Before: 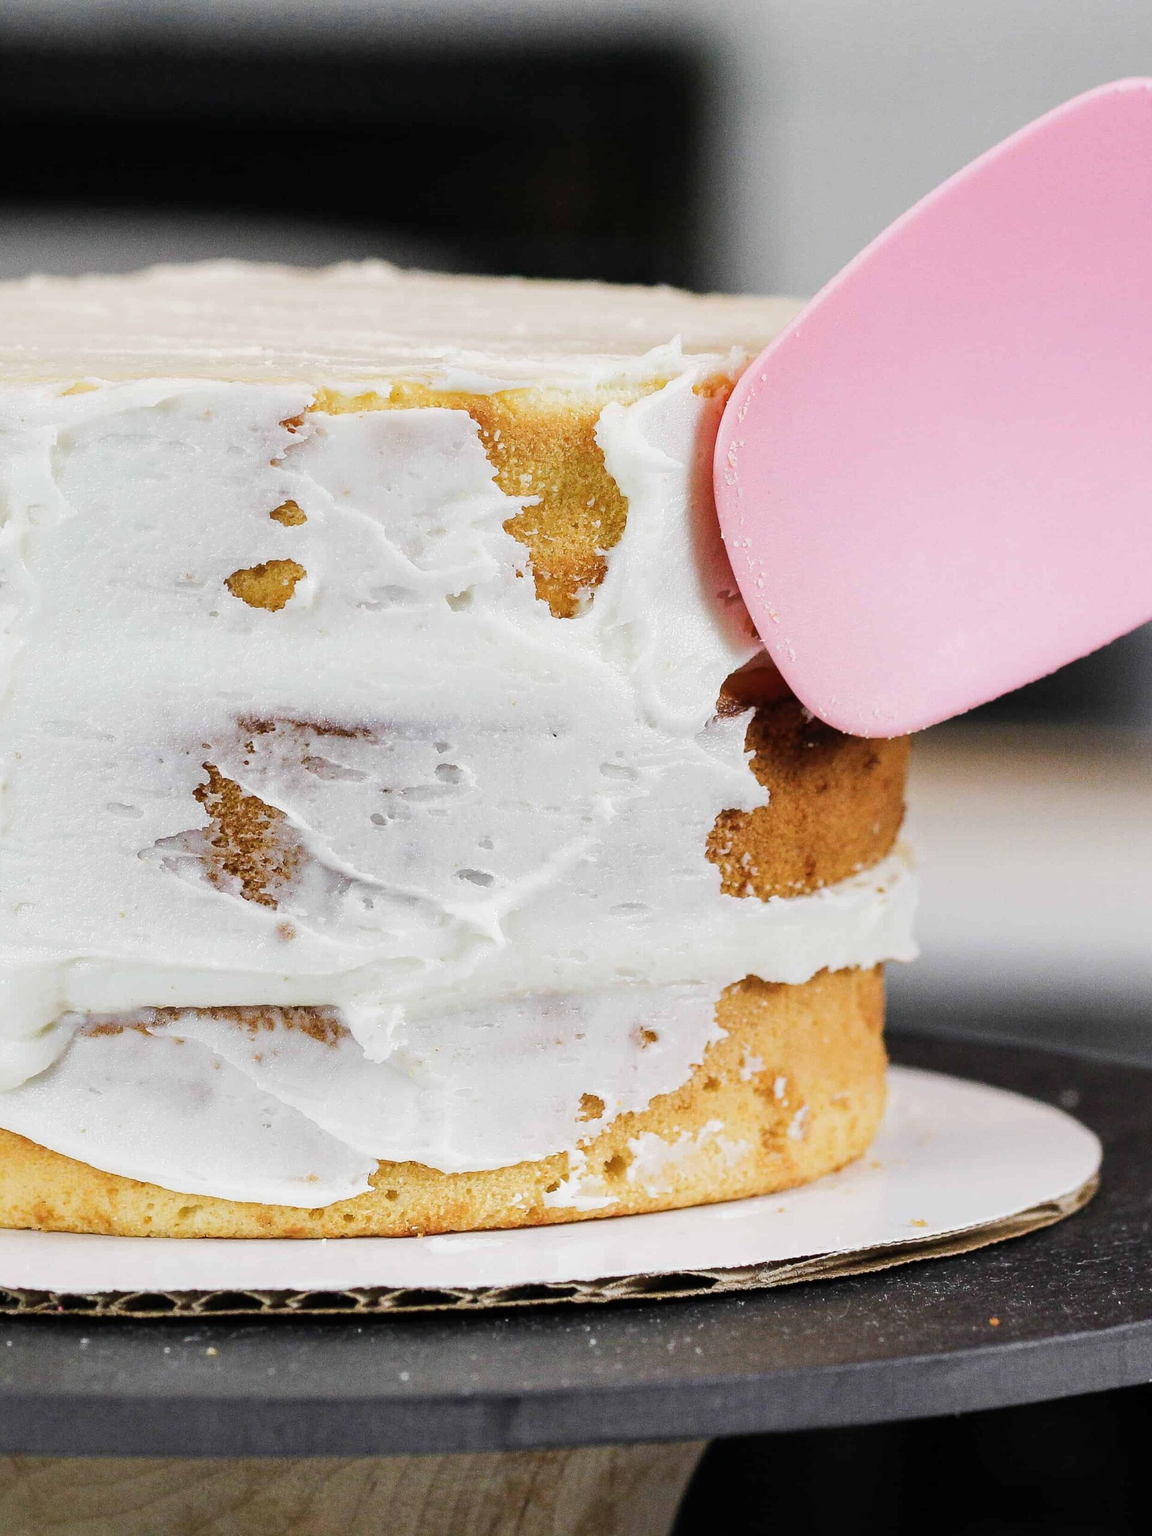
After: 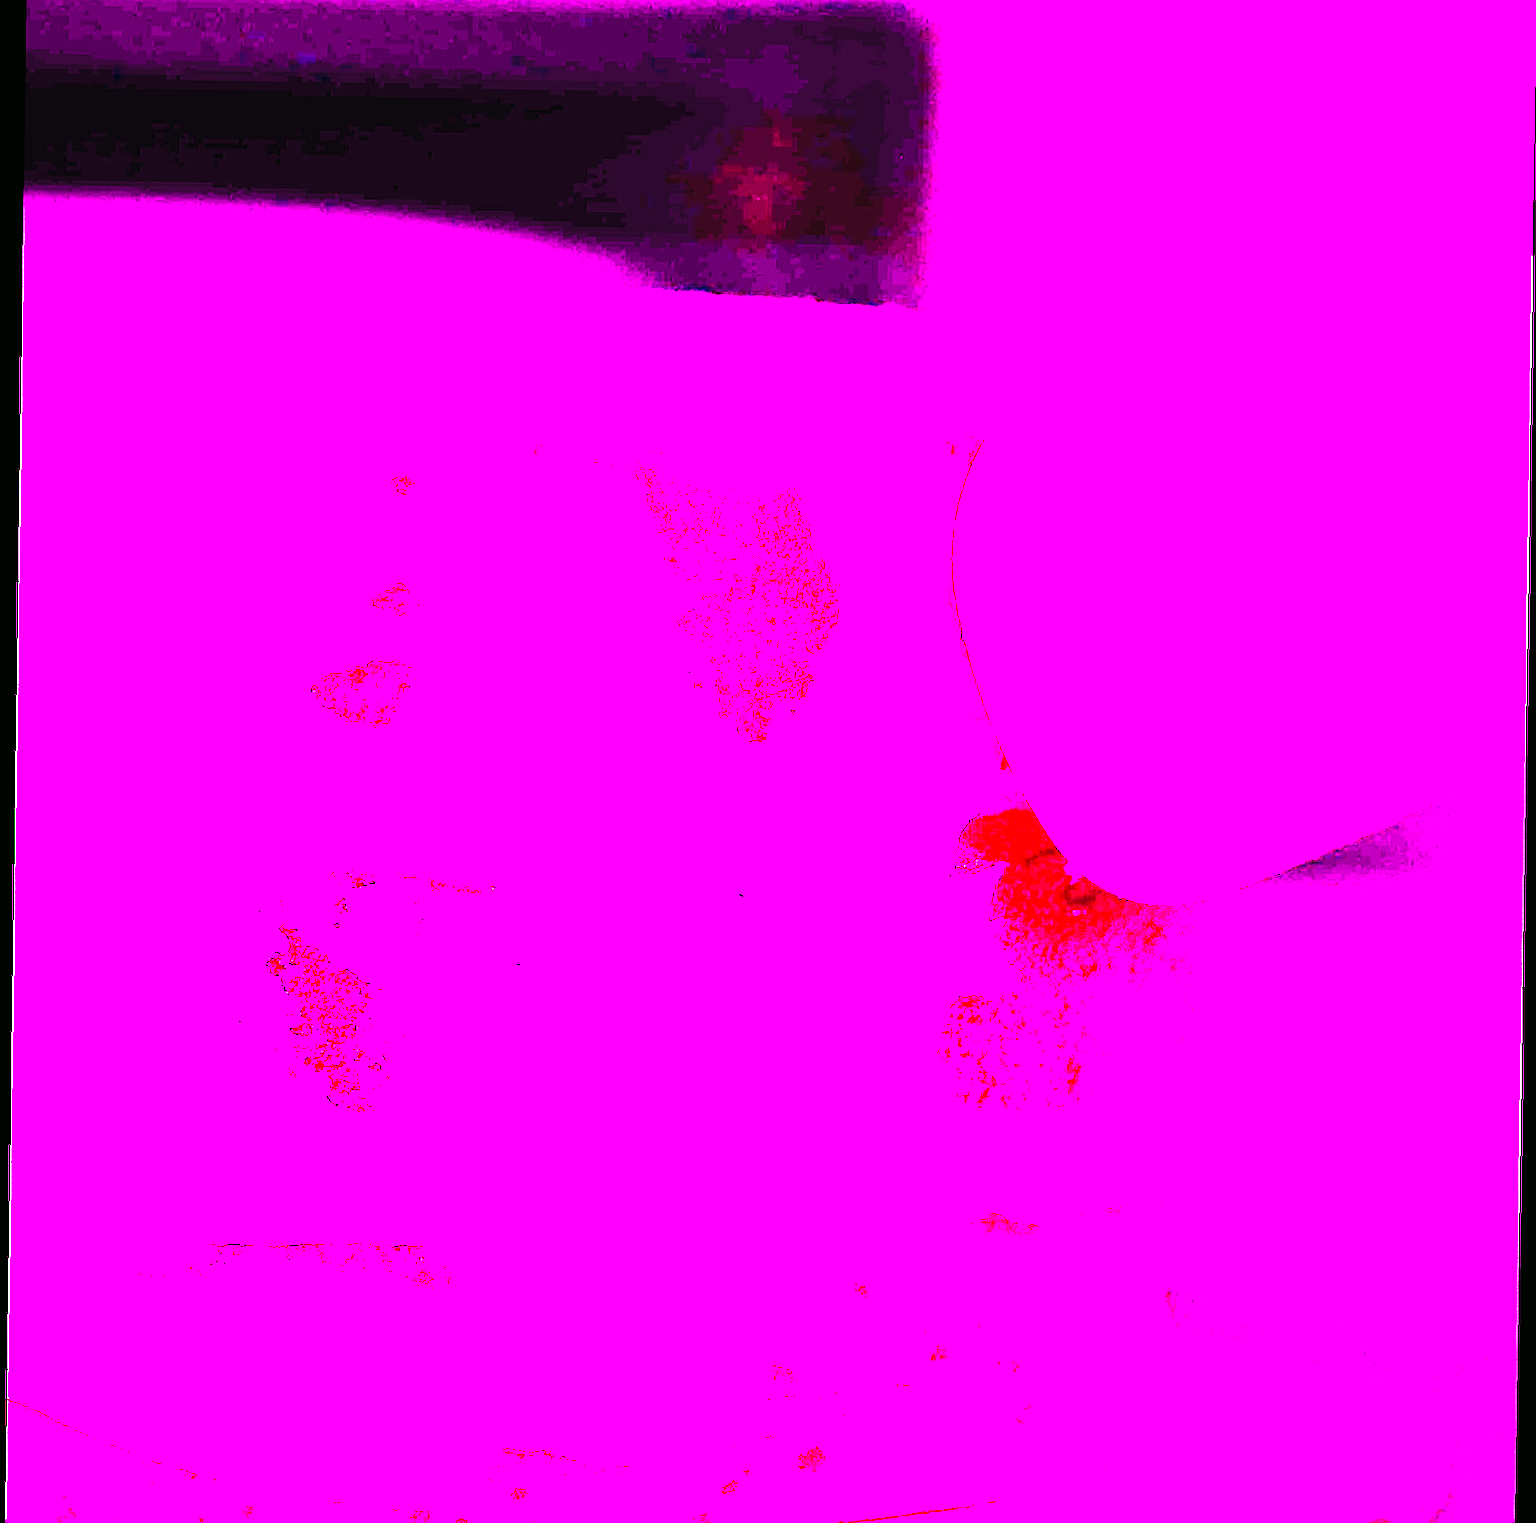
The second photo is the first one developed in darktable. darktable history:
color correction: highlights a* 4.02, highlights b* 4.98, shadows a* -7.55, shadows b* 4.98
crop: top 3.857%, bottom 21.132%
sharpen: on, module defaults
tone curve: curves: ch0 [(0, 0) (0.003, 0.006) (0.011, 0.007) (0.025, 0.01) (0.044, 0.015) (0.069, 0.023) (0.1, 0.031) (0.136, 0.045) (0.177, 0.066) (0.224, 0.098) (0.277, 0.139) (0.335, 0.194) (0.399, 0.254) (0.468, 0.346) (0.543, 0.45) (0.623, 0.56) (0.709, 0.667) (0.801, 0.78) (0.898, 0.891) (1, 1)], preserve colors none
rotate and perspective: rotation 0.8°, automatic cropping off
white balance: red 8, blue 8
